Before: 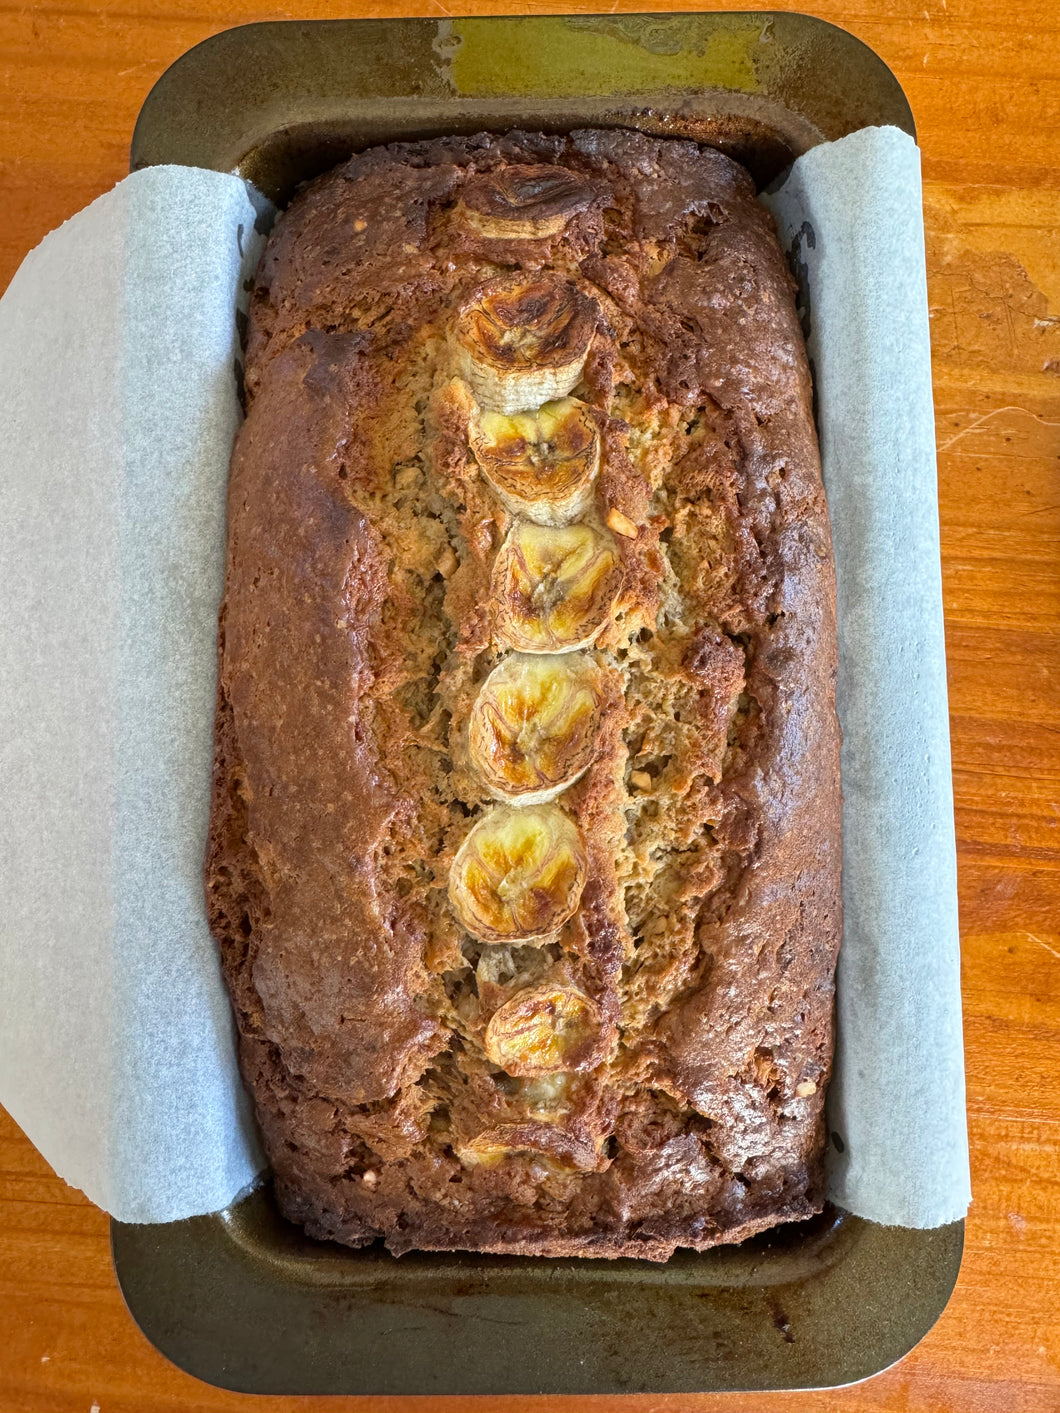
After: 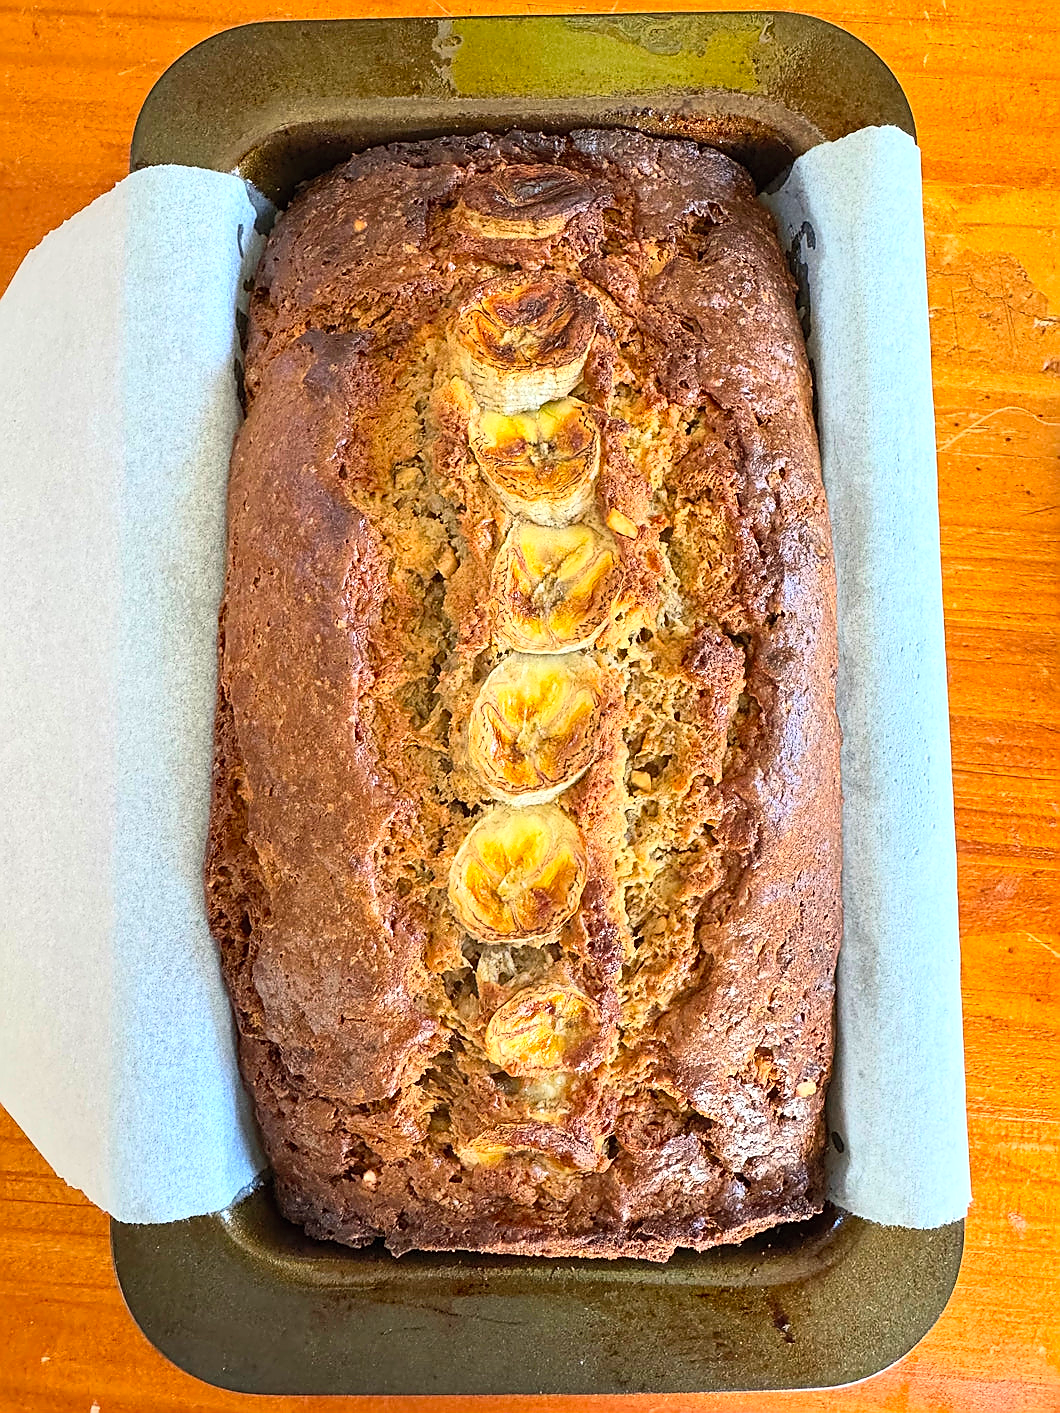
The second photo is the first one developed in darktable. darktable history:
sharpen: radius 1.4, amount 1.25, threshold 0.7
contrast brightness saturation: contrast 0.24, brightness 0.26, saturation 0.39
